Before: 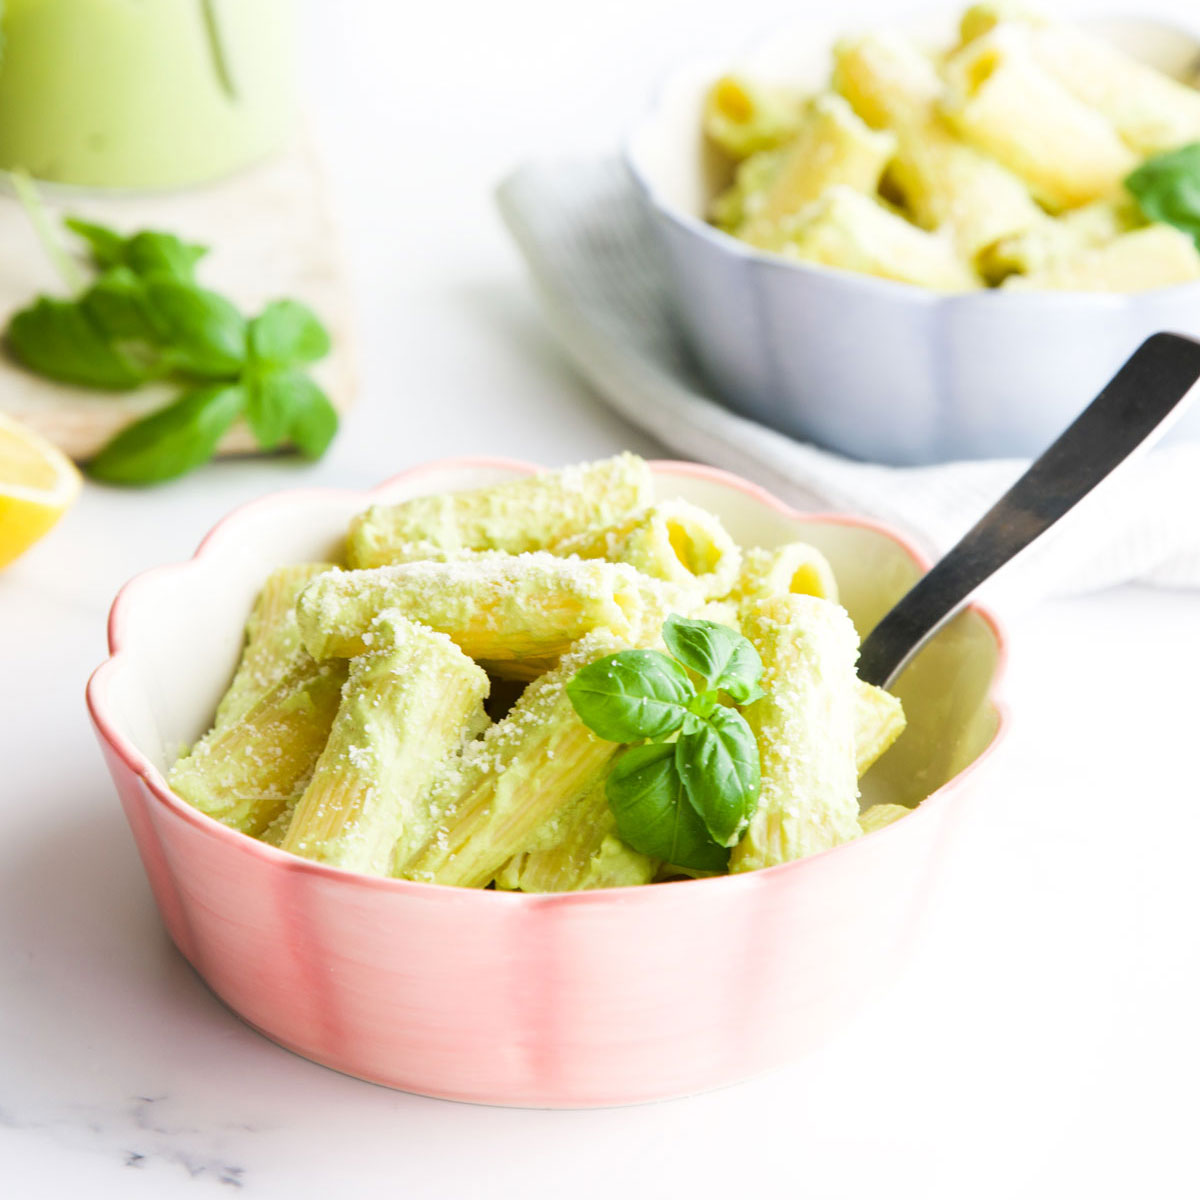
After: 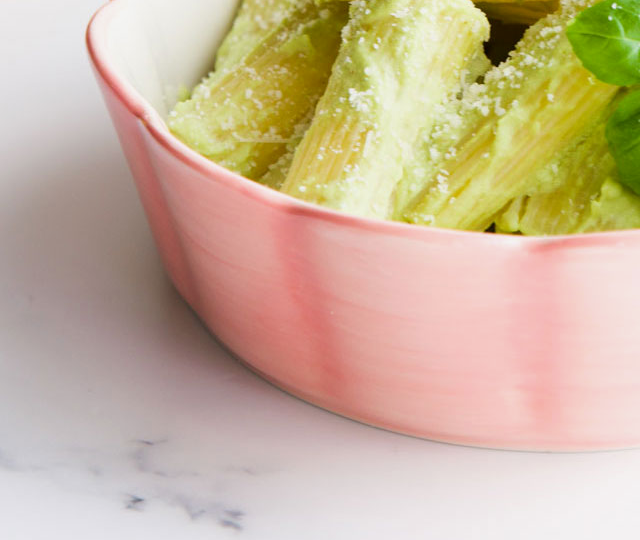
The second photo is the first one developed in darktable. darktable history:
crop and rotate: top 54.778%, right 46.61%, bottom 0.159%
exposure: black level correction 0.001, exposure -0.125 EV, compensate exposure bias true, compensate highlight preservation false
